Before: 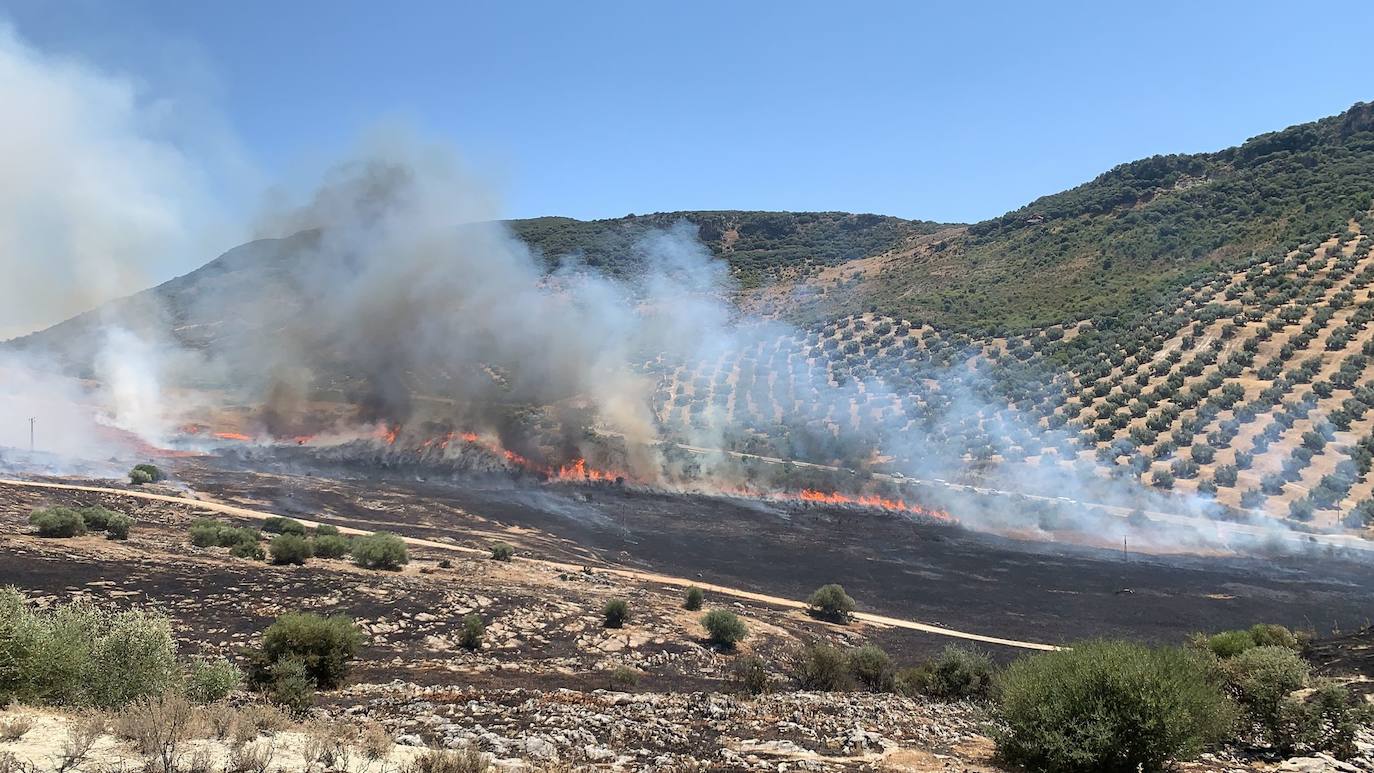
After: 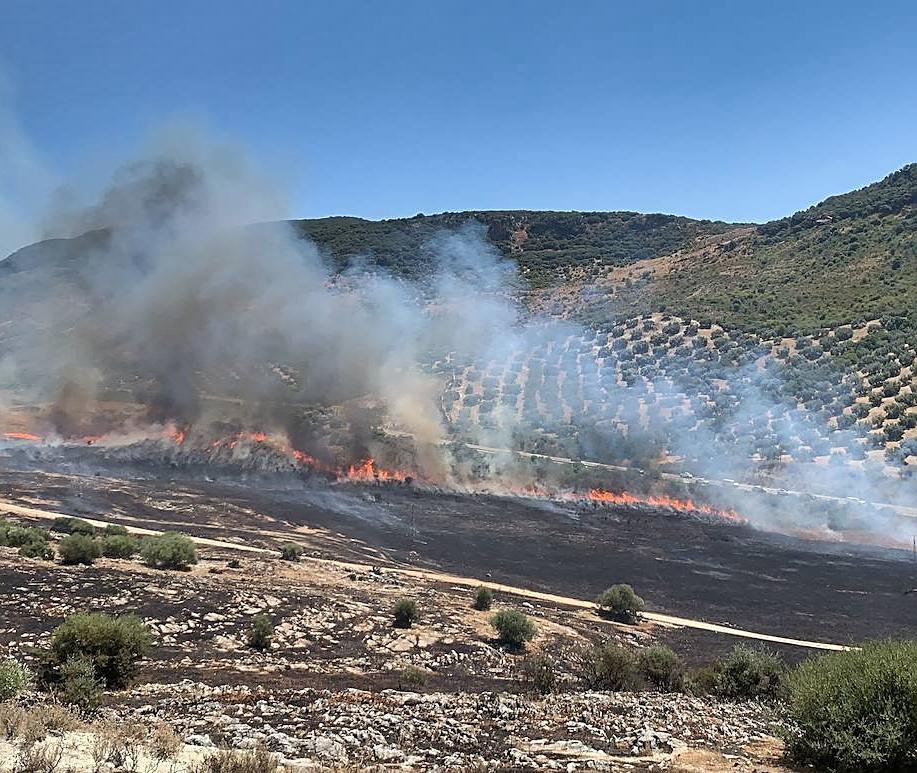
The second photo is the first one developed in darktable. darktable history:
crop and rotate: left 15.371%, right 17.837%
sharpen: on, module defaults
shadows and highlights: shadows 20.94, highlights -81.88, soften with gaussian
tone equalizer: mask exposure compensation -0.494 EV
